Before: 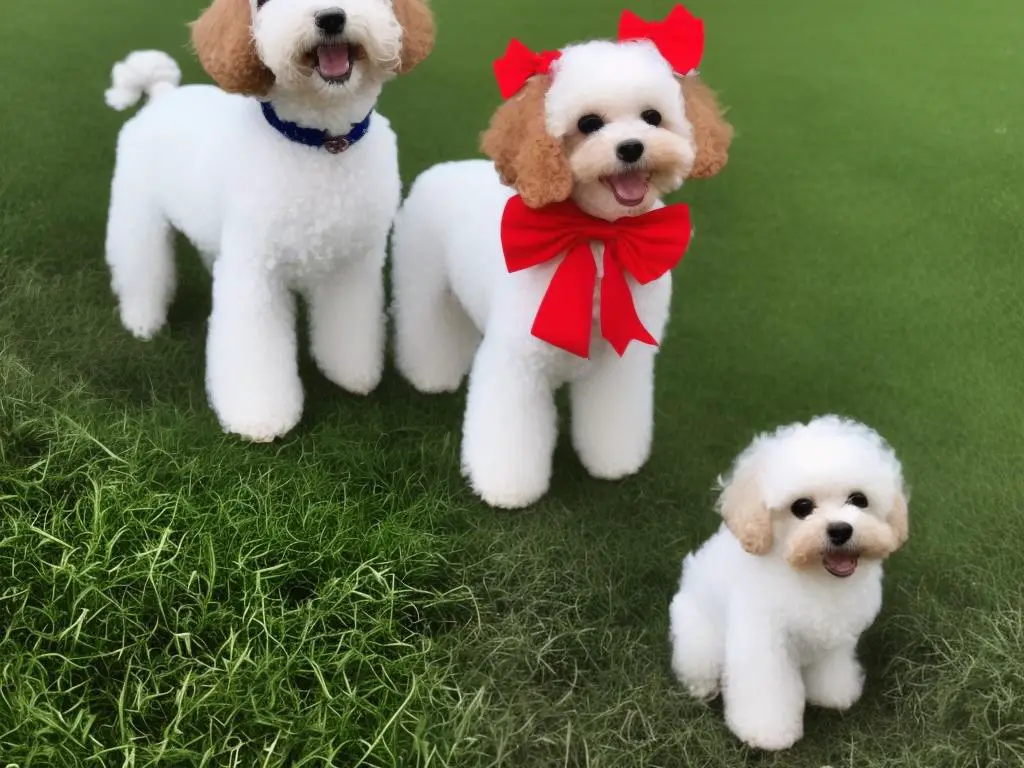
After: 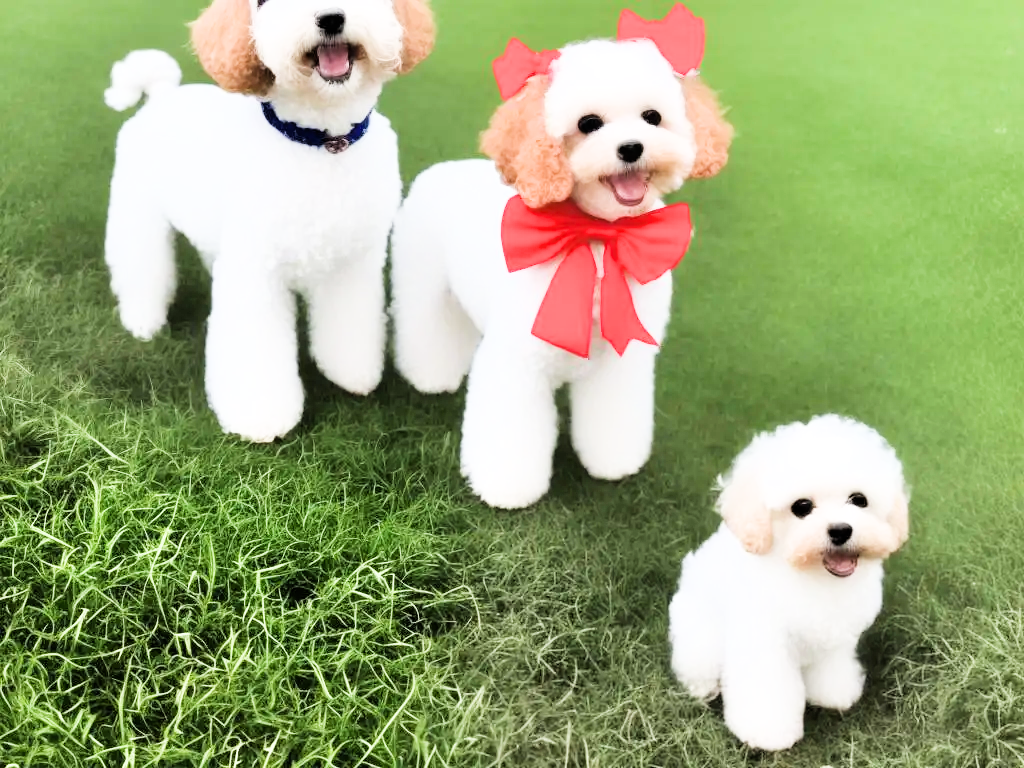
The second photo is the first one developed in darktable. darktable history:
exposure: black level correction 0, exposure 1.675 EV, compensate exposure bias true, compensate highlight preservation false
filmic rgb: black relative exposure -5 EV, hardness 2.88, contrast 1.3, highlights saturation mix -30%
